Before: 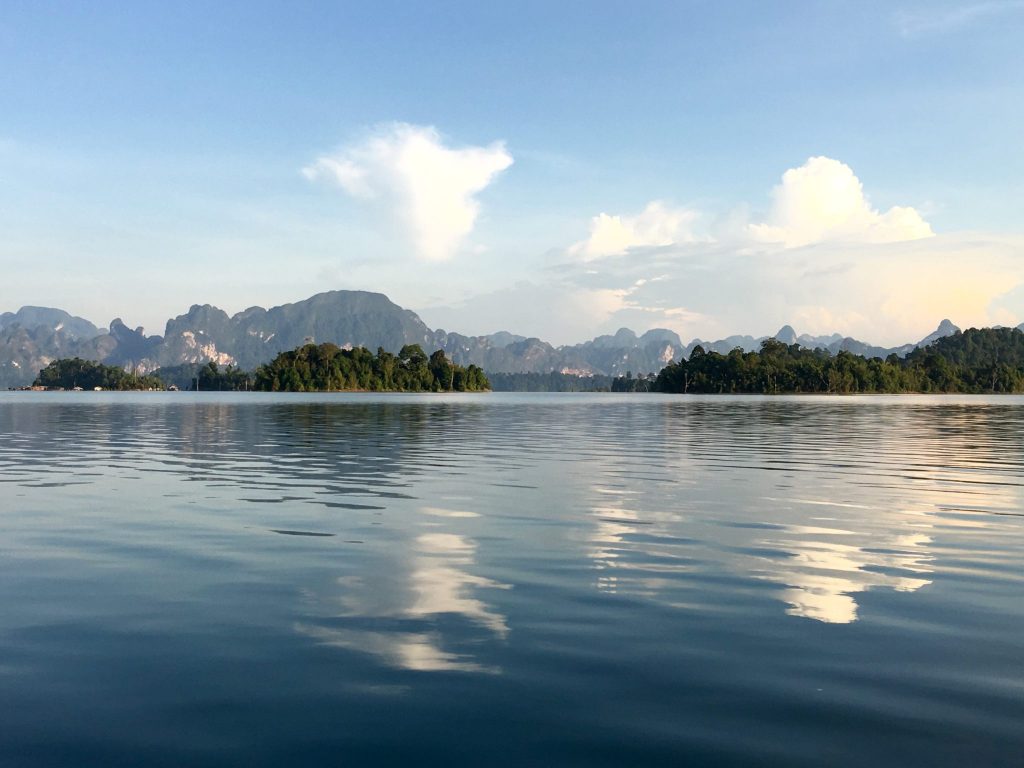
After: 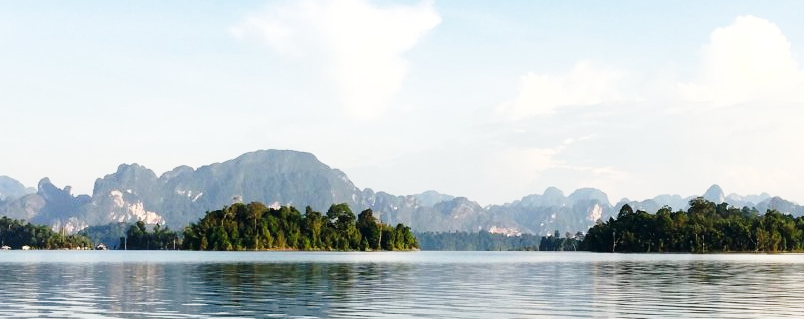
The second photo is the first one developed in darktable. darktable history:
base curve: curves: ch0 [(0, 0) (0.028, 0.03) (0.121, 0.232) (0.46, 0.748) (0.859, 0.968) (1, 1)], preserve colors none
crop: left 7.036%, top 18.398%, right 14.379%, bottom 40.043%
